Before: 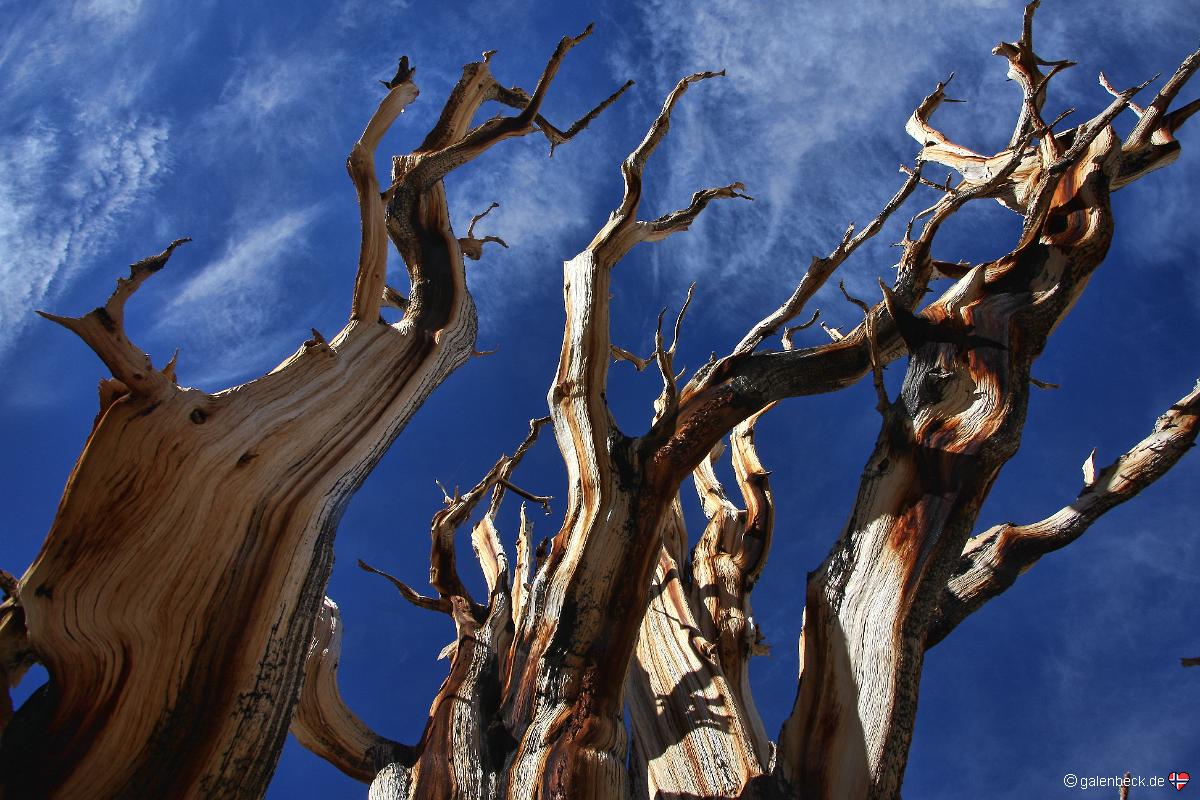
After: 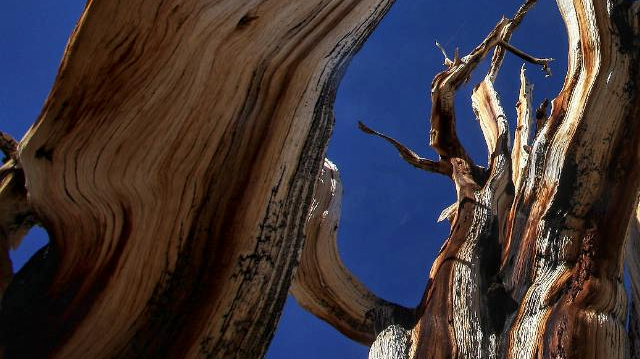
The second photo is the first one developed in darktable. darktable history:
crop and rotate: top 54.868%, right 46.599%, bottom 0.149%
local contrast: on, module defaults
